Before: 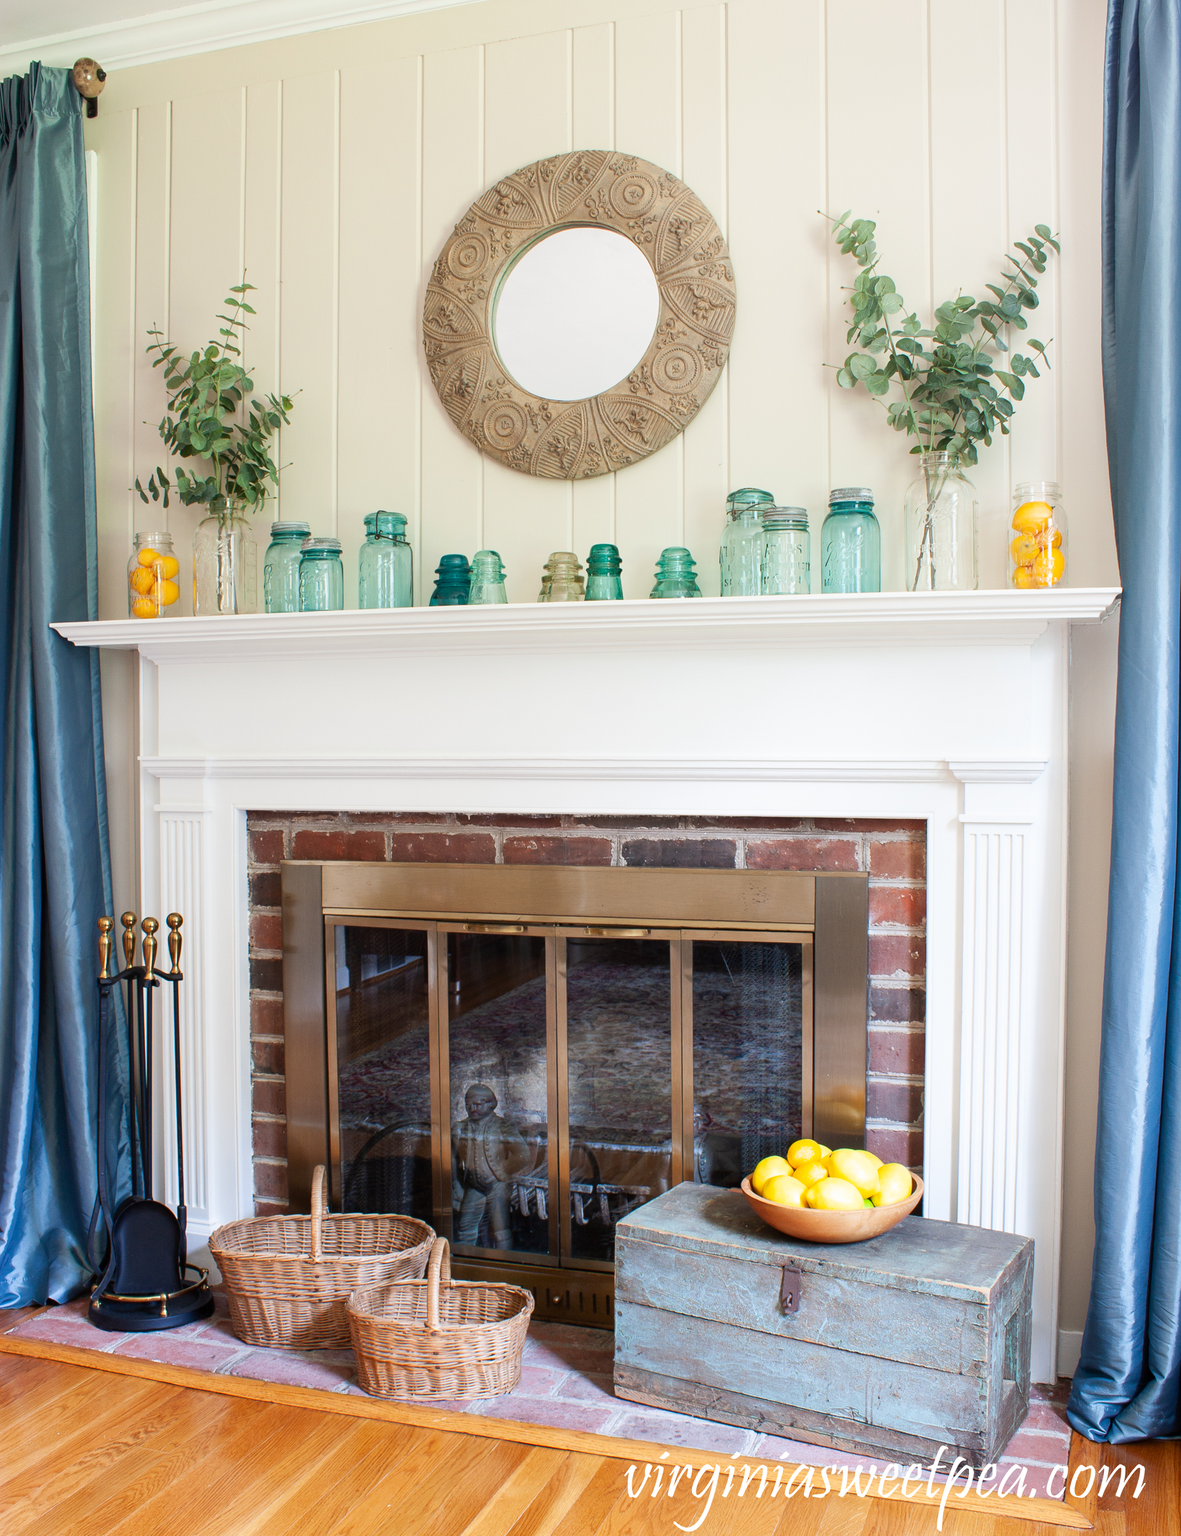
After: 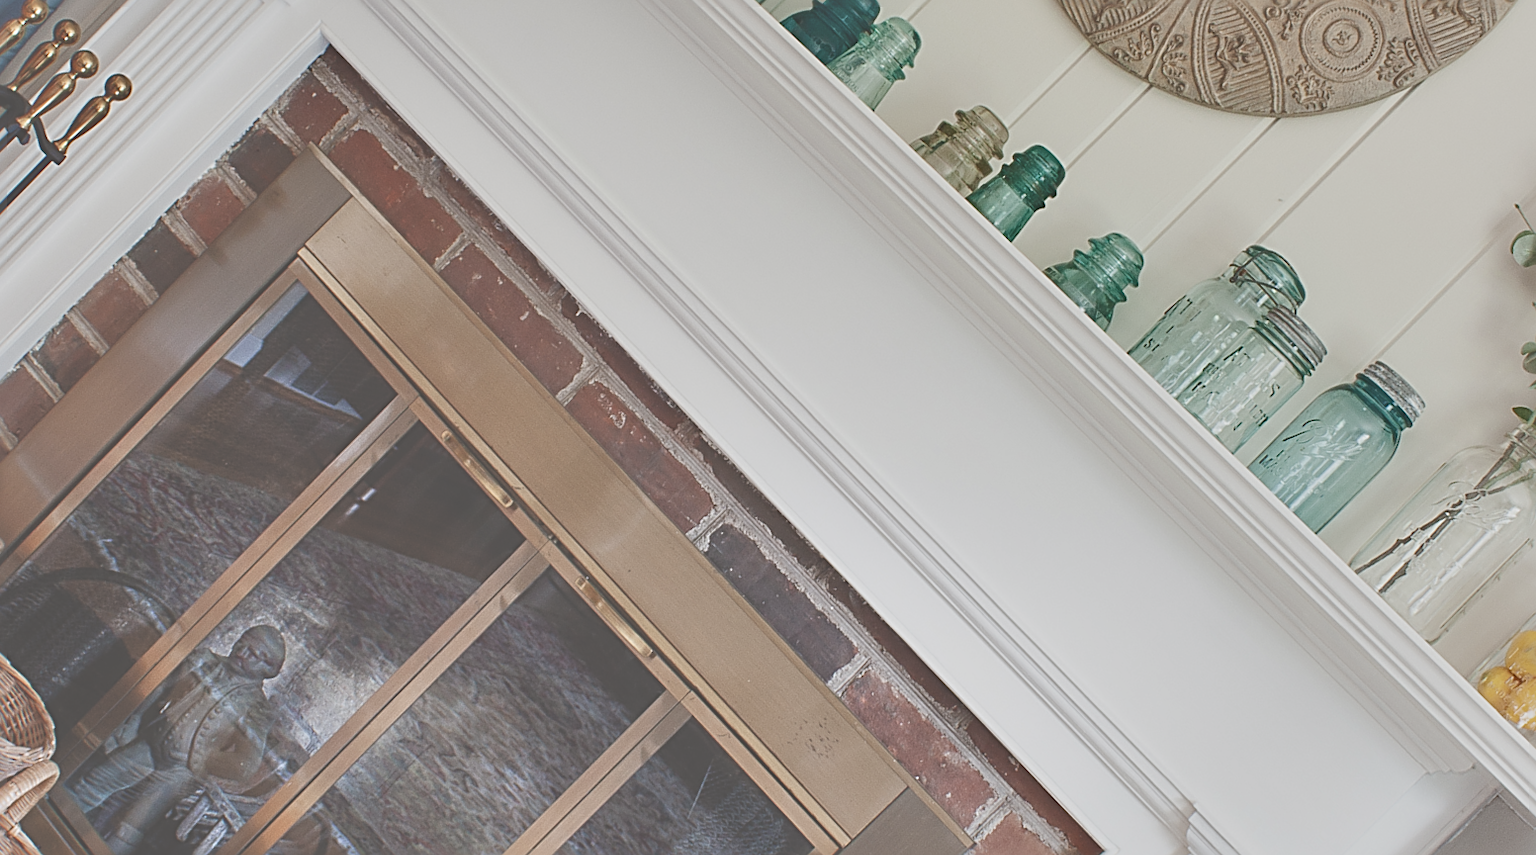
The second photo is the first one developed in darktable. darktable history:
color balance rgb: shadows lift › chroma 0.688%, shadows lift › hue 112.56°, power › chroma 0.297%, power › hue 25.26°, perceptual saturation grading › global saturation 20%, perceptual saturation grading › highlights -25.586%, perceptual saturation grading › shadows 24.256%, global vibrance 9.398%
shadows and highlights: low approximation 0.01, soften with gaussian
local contrast: highlights 102%, shadows 101%, detail 119%, midtone range 0.2
exposure: black level correction -0.04, exposure 0.063 EV, compensate highlight preservation false
sharpen: radius 2.705, amount 0.672
tone equalizer: -8 EV 0.003 EV, -7 EV -0.015 EV, -6 EV 0.037 EV, -5 EV 0.025 EV, -4 EV 0.304 EV, -3 EV 0.662 EV, -2 EV 0.577 EV, -1 EV 0.205 EV, +0 EV 0.021 EV
contrast brightness saturation: contrast -0.254, saturation -0.432
crop and rotate: angle -45.44°, top 16.667%, right 1.004%, bottom 11.645%
